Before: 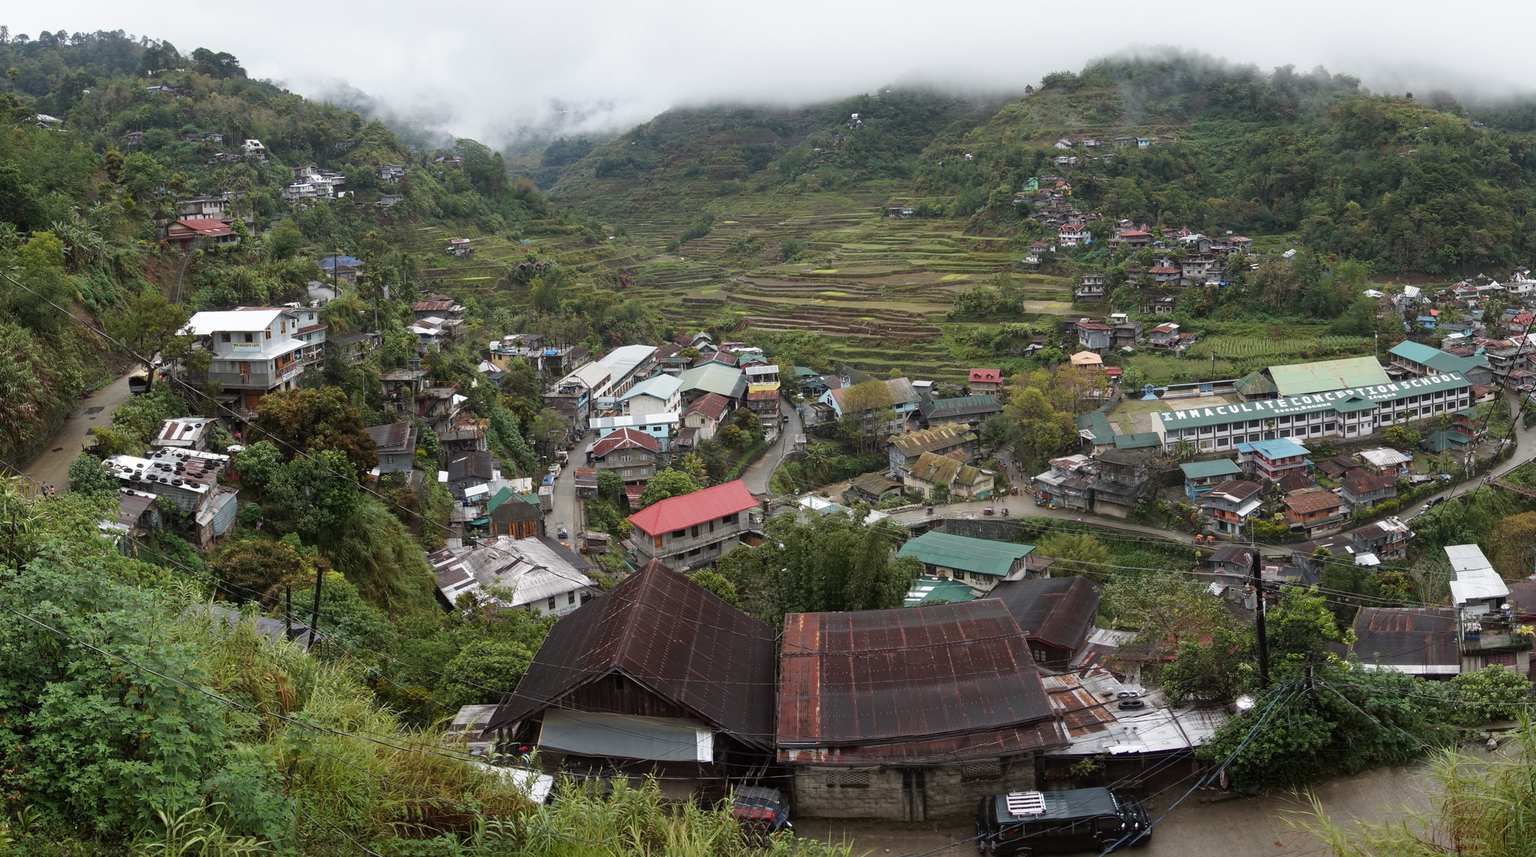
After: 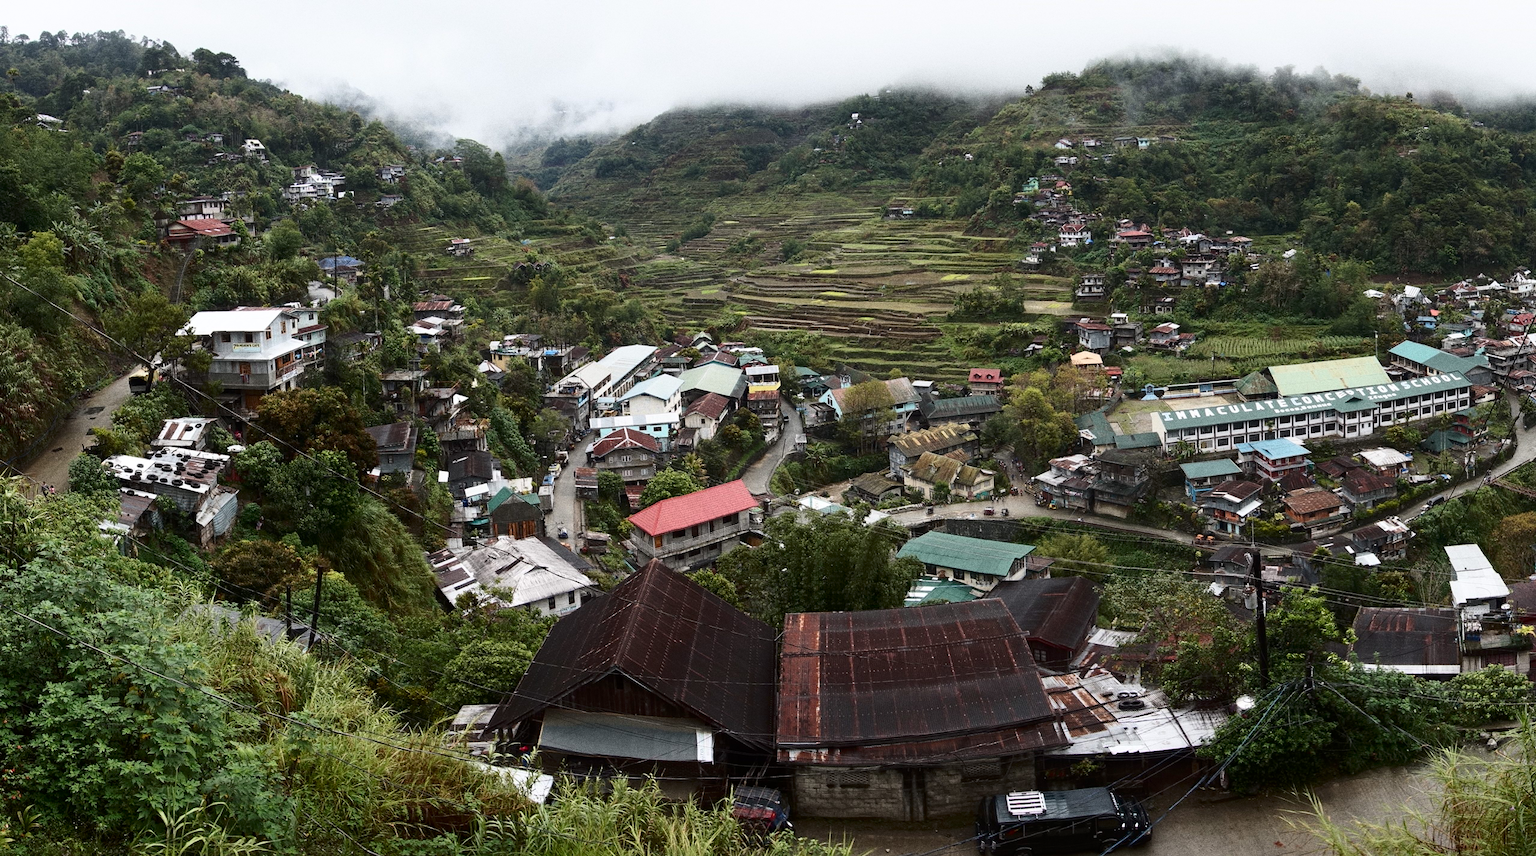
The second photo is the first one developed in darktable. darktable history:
contrast brightness saturation: contrast 0.28
grain: coarseness 0.09 ISO, strength 40%
